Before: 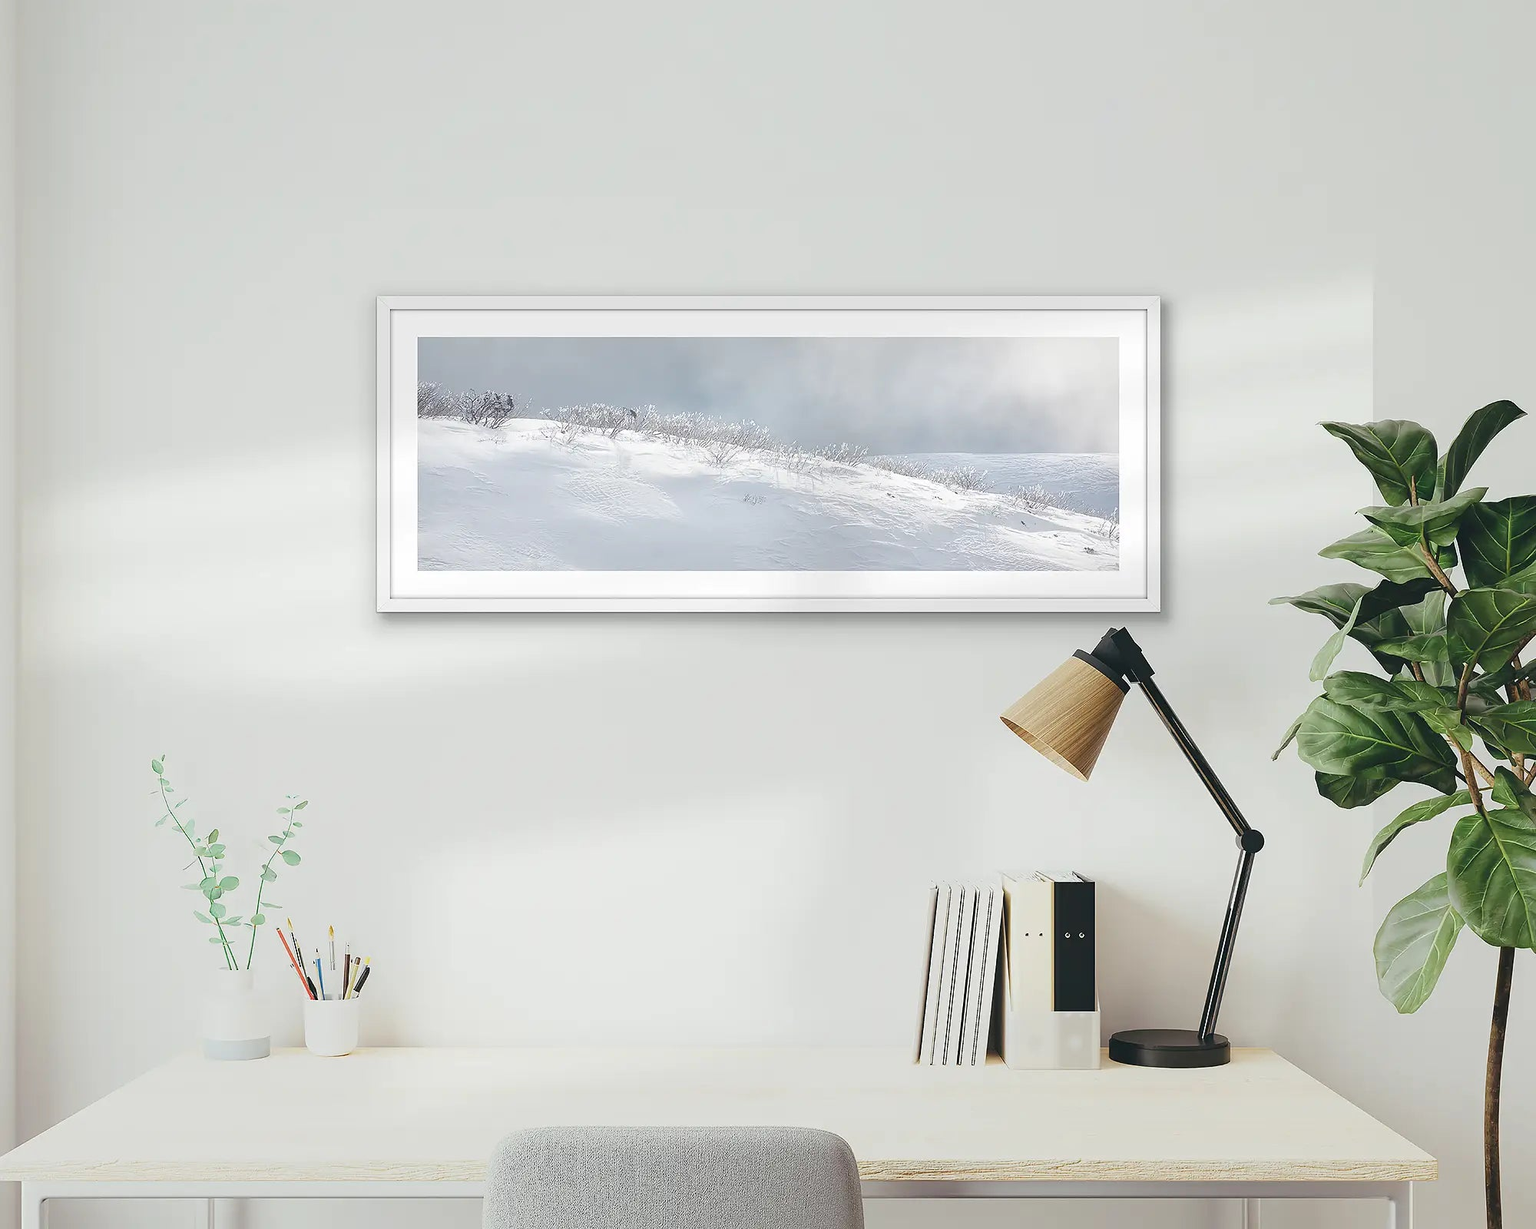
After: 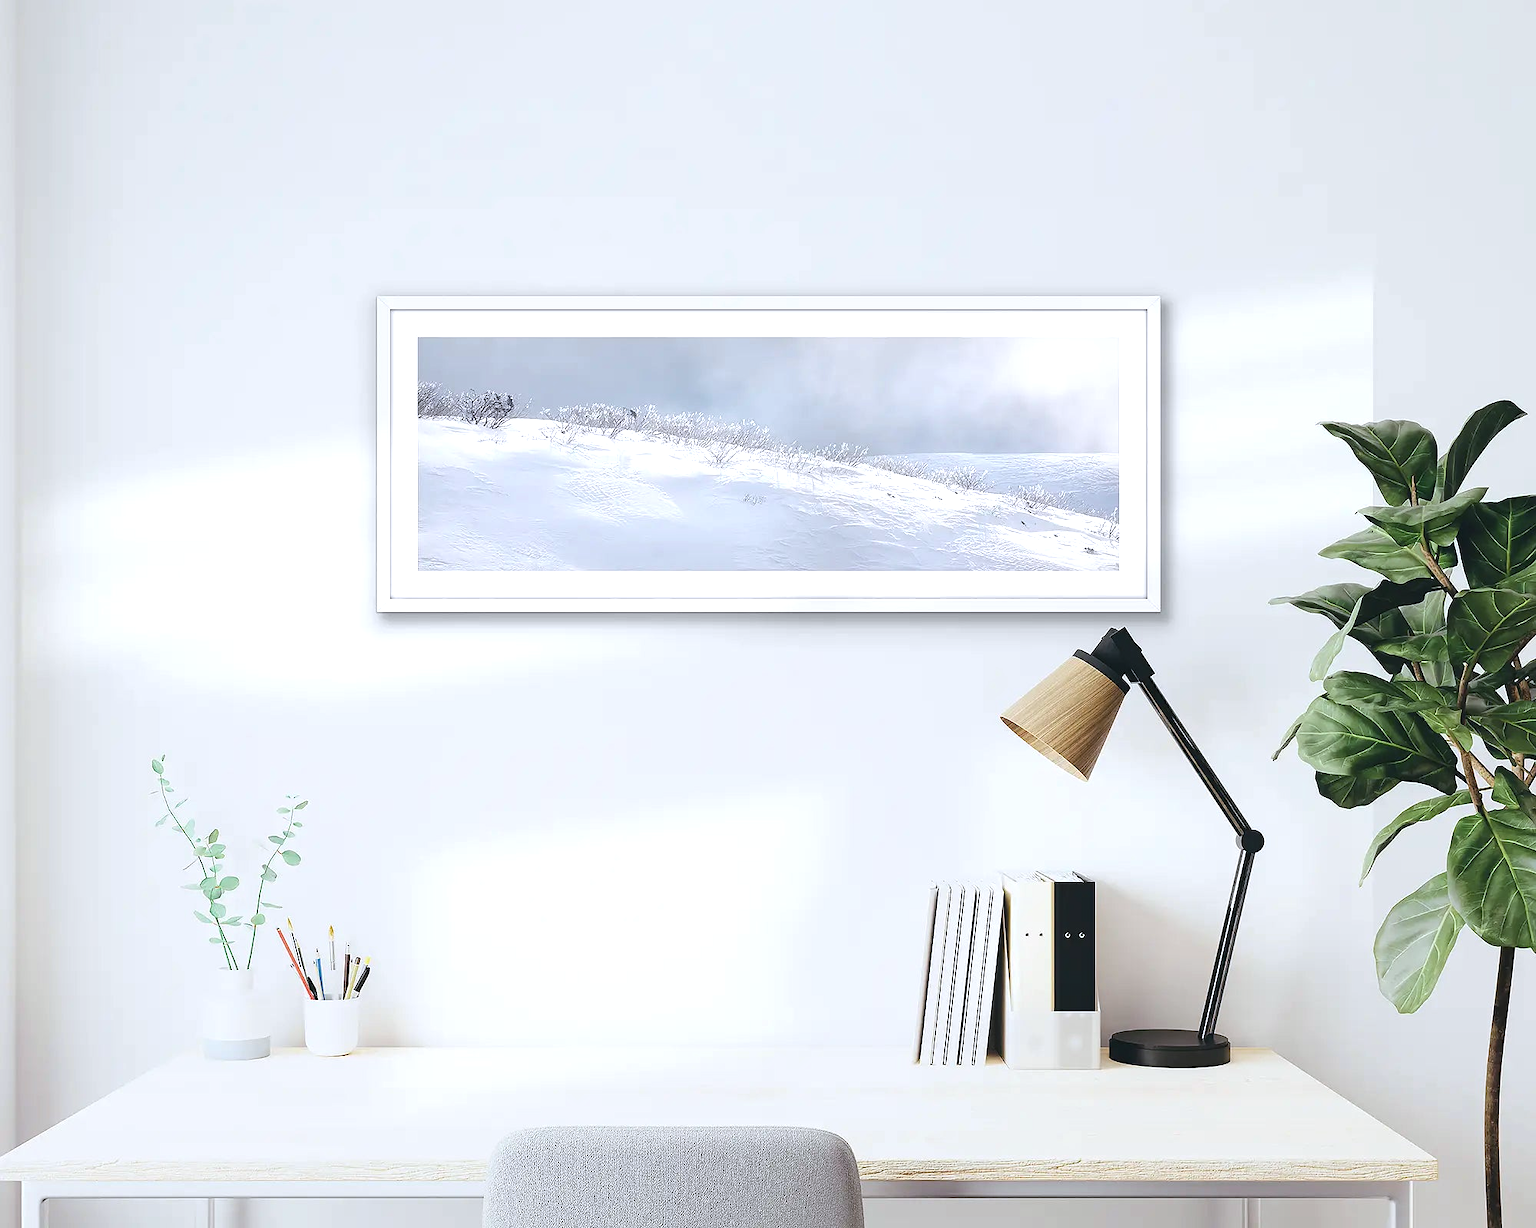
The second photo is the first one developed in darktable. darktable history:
white balance: red 0.984, blue 1.059
tone equalizer: -8 EV -0.417 EV, -7 EV -0.389 EV, -6 EV -0.333 EV, -5 EV -0.222 EV, -3 EV 0.222 EV, -2 EV 0.333 EV, -1 EV 0.389 EV, +0 EV 0.417 EV, edges refinement/feathering 500, mask exposure compensation -1.57 EV, preserve details no
